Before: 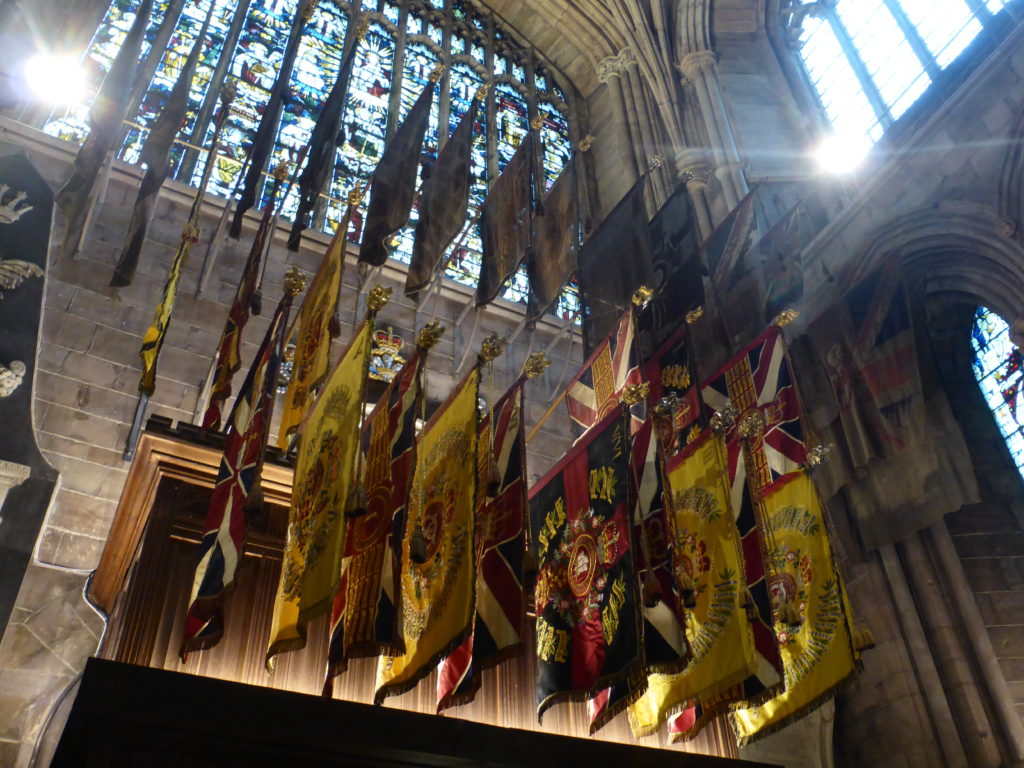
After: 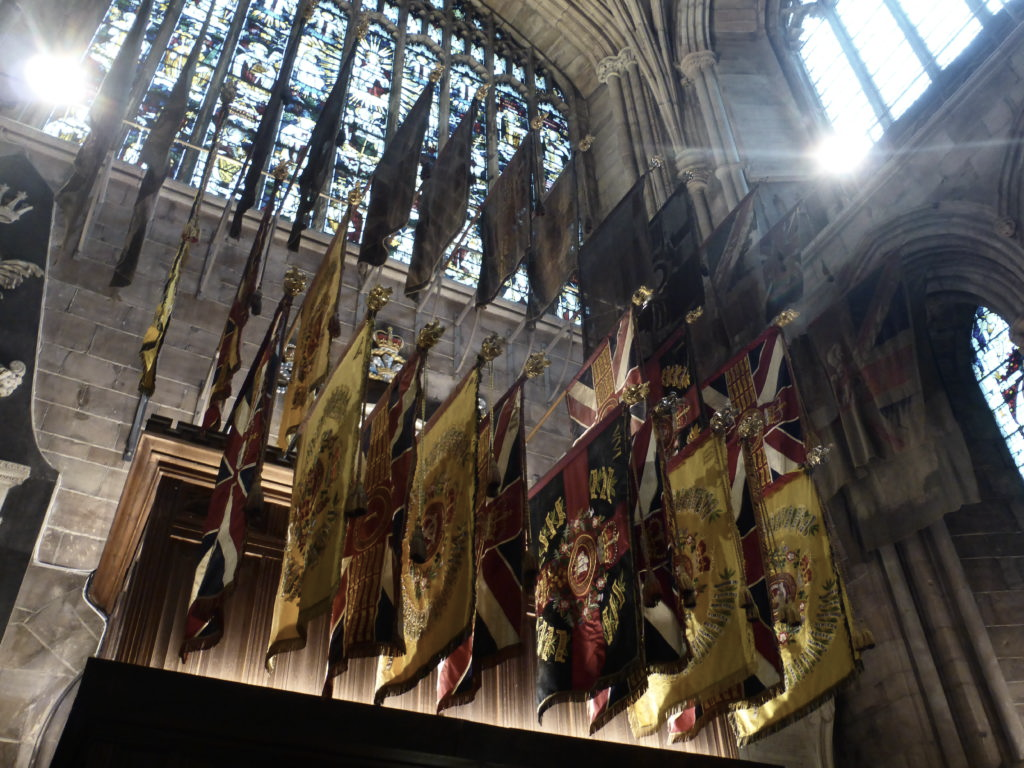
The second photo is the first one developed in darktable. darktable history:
contrast brightness saturation: contrast 0.101, saturation -0.355
